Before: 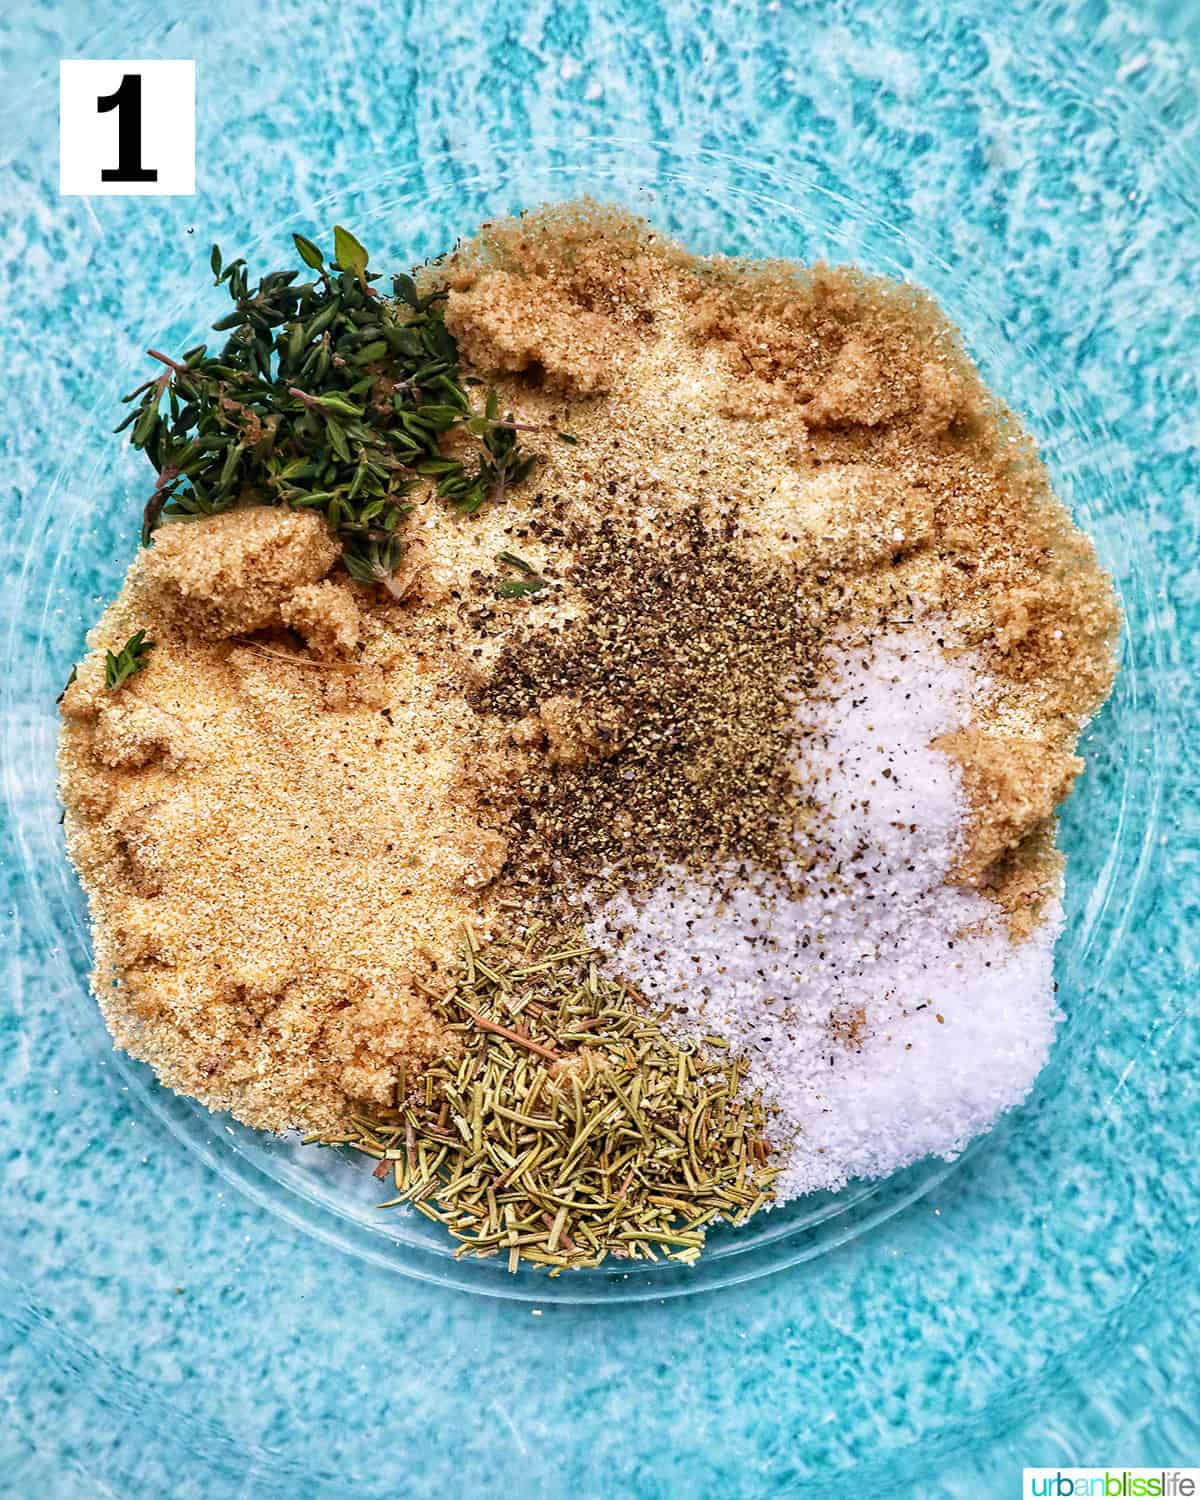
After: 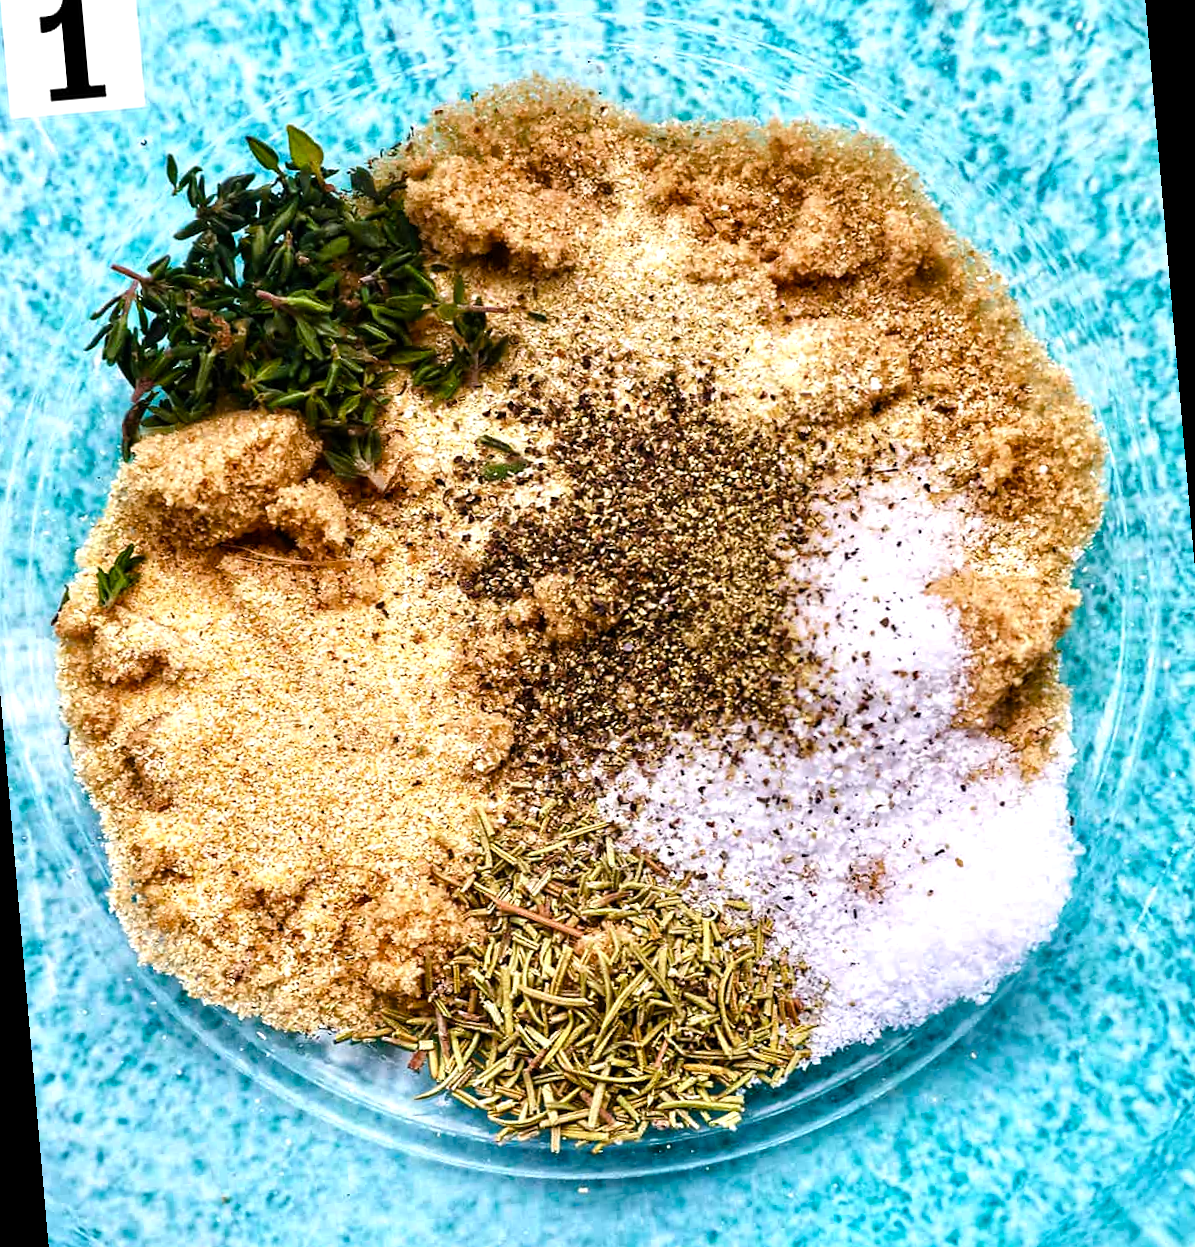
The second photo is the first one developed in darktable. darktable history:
color balance rgb: shadows lift › luminance -20%, power › hue 72.24°, highlights gain › luminance 15%, global offset › hue 171.6°, perceptual saturation grading › highlights -15%, perceptual saturation grading › shadows 25%, global vibrance 35%, contrast 10%
rotate and perspective: rotation -5°, crop left 0.05, crop right 0.952, crop top 0.11, crop bottom 0.89
